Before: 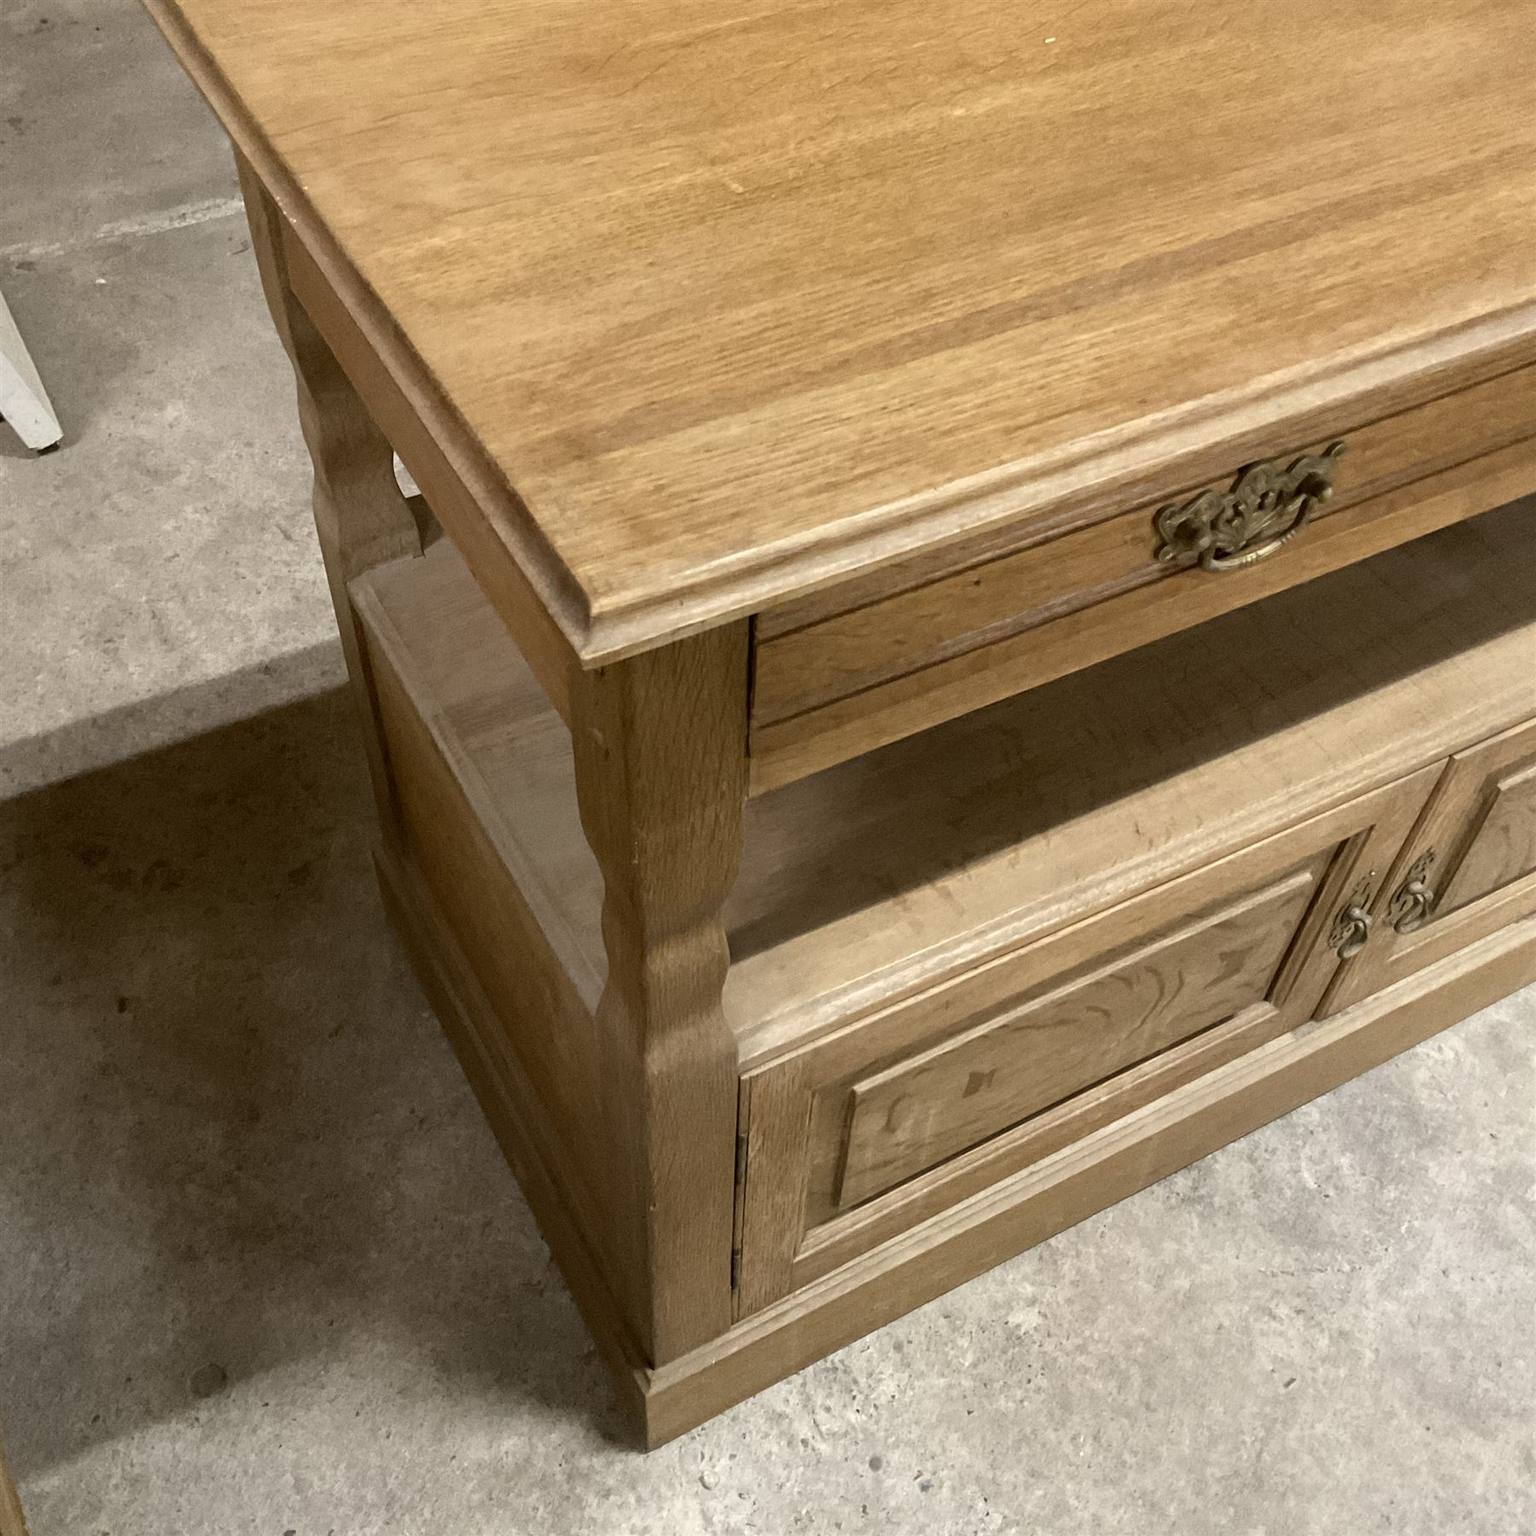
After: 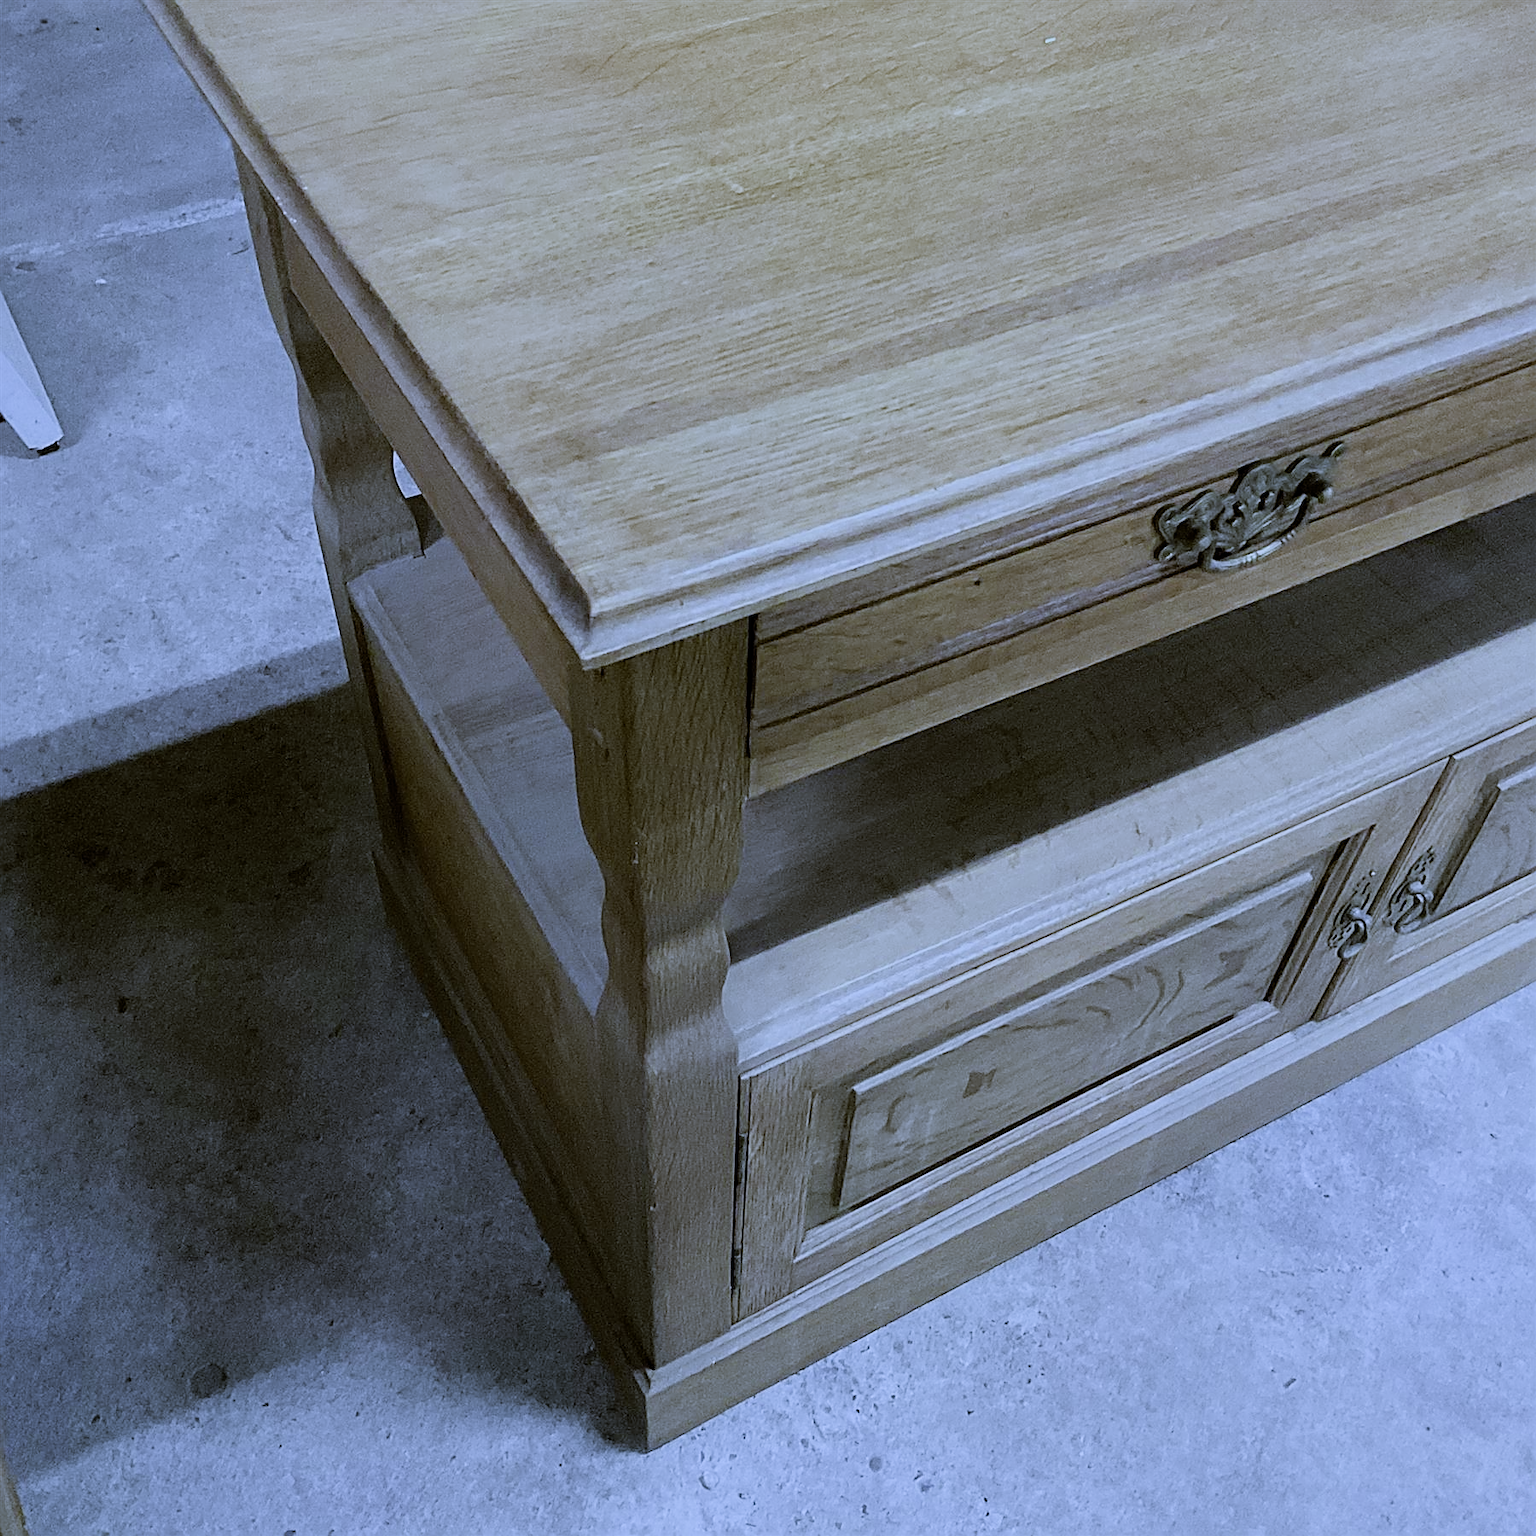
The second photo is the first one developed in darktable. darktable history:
sharpen: amount 0.901
white balance: red 0.766, blue 1.537
filmic rgb: black relative exposure -7.65 EV, white relative exposure 4.56 EV, hardness 3.61
